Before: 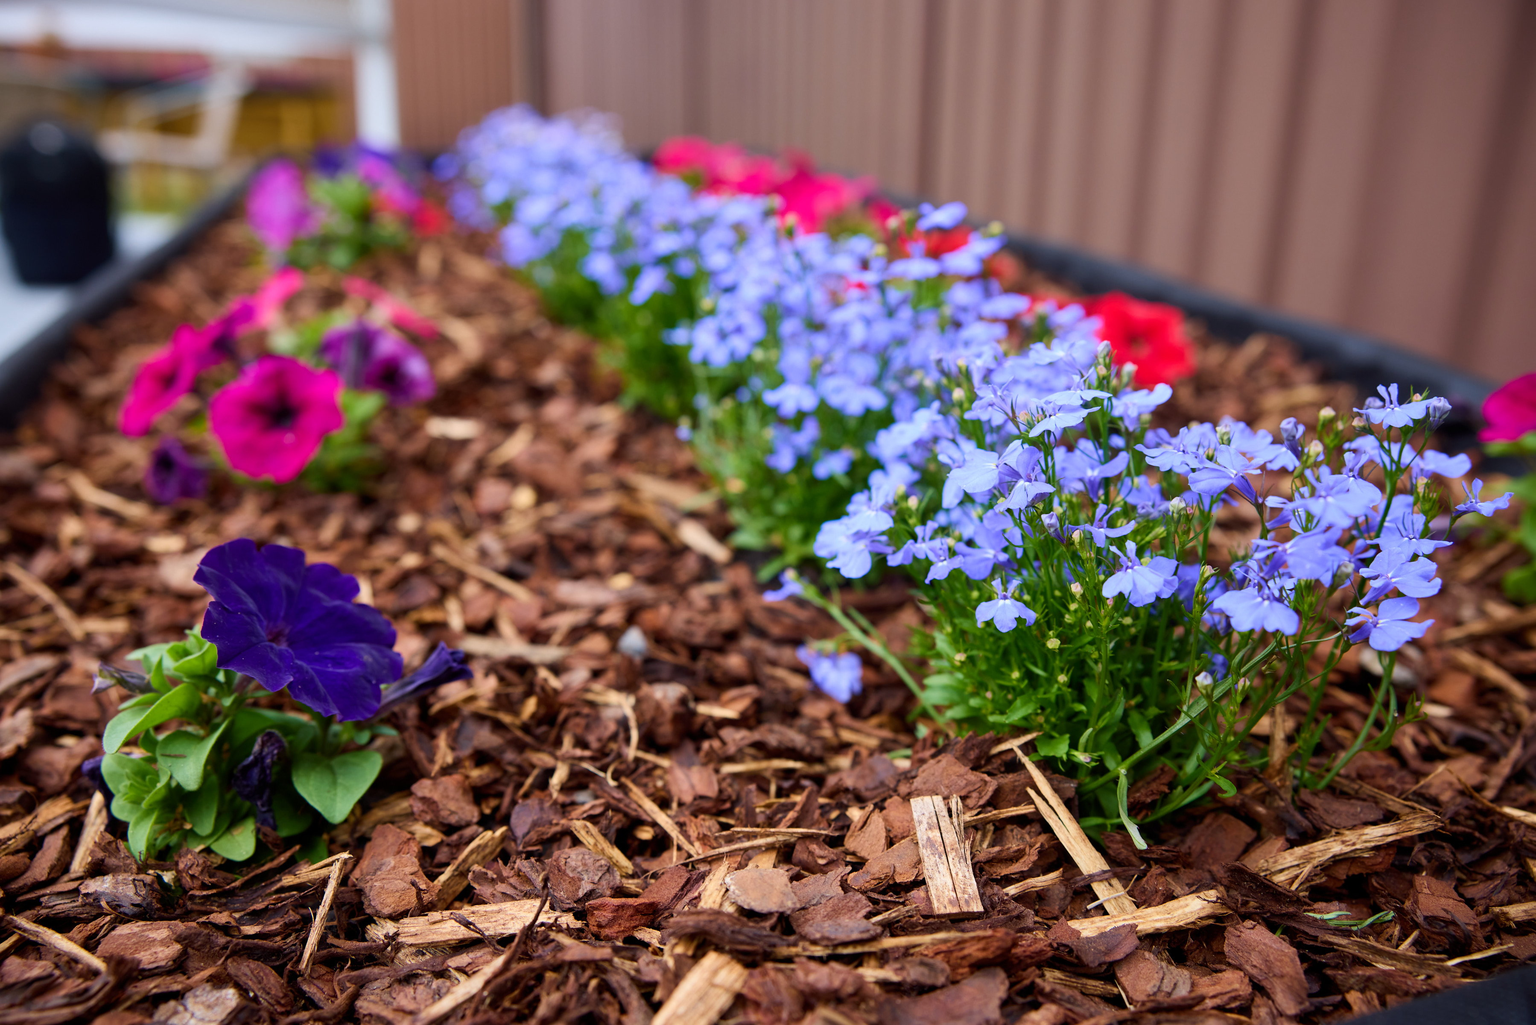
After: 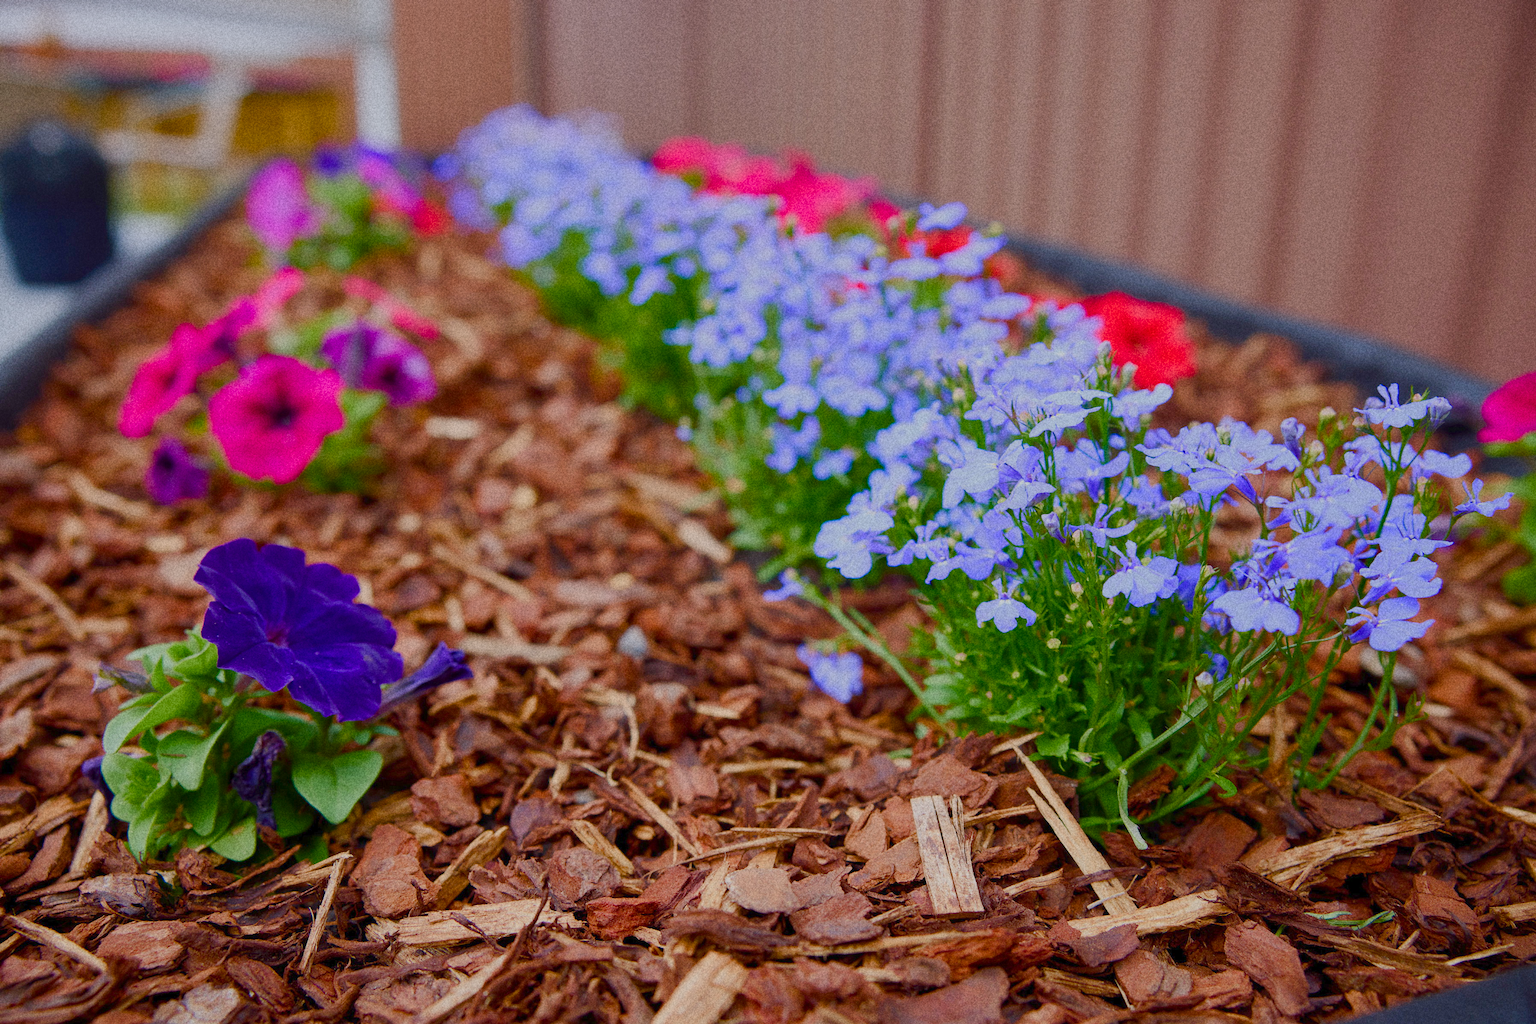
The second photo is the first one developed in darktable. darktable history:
grain: coarseness 11.82 ISO, strength 36.67%, mid-tones bias 74.17%
color balance rgb: shadows lift › chroma 1%, shadows lift › hue 113°, highlights gain › chroma 0.2%, highlights gain › hue 333°, perceptual saturation grading › global saturation 20%, perceptual saturation grading › highlights -50%, perceptual saturation grading › shadows 25%, contrast -30%
